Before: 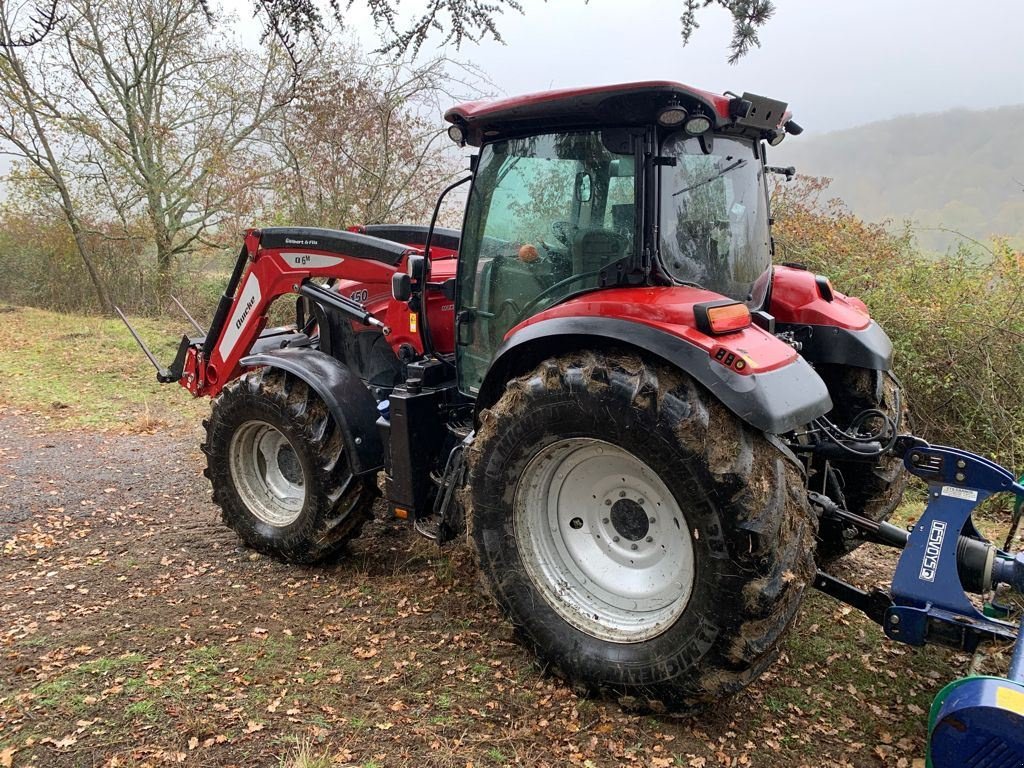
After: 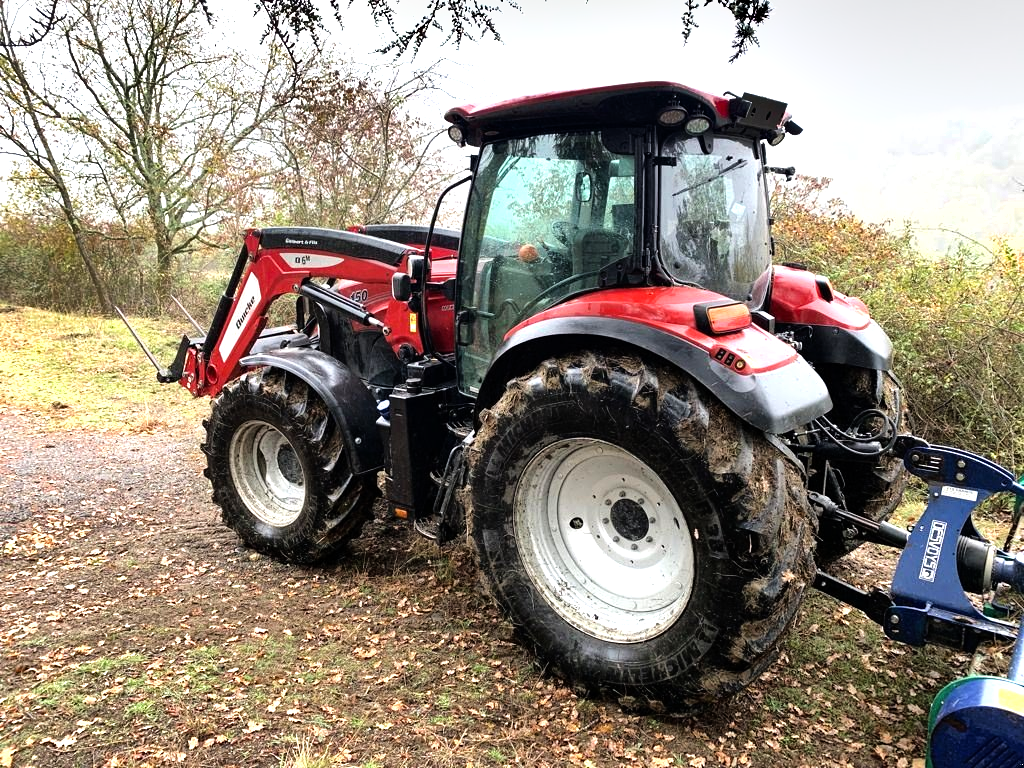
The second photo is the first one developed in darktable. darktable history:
shadows and highlights: soften with gaussian
tone equalizer: -8 EV -1.06 EV, -7 EV -0.983 EV, -6 EV -0.901 EV, -5 EV -0.596 EV, -3 EV 0.565 EV, -2 EV 0.858 EV, -1 EV 0.996 EV, +0 EV 1.07 EV
